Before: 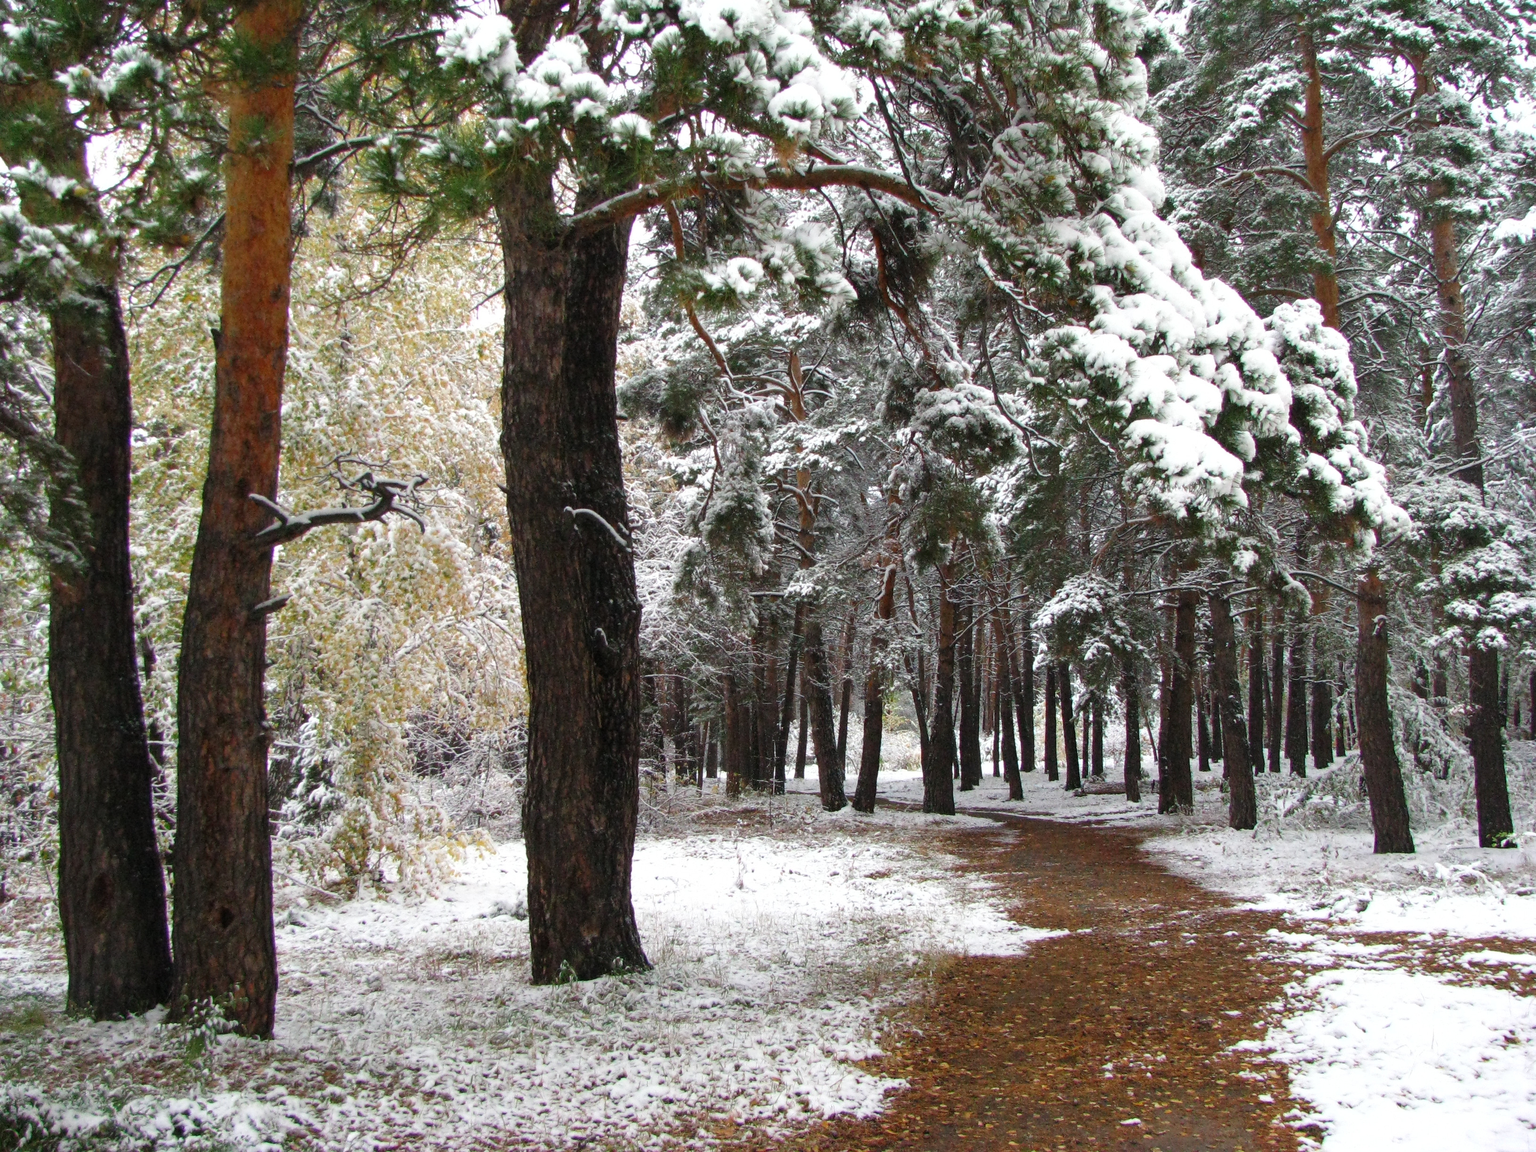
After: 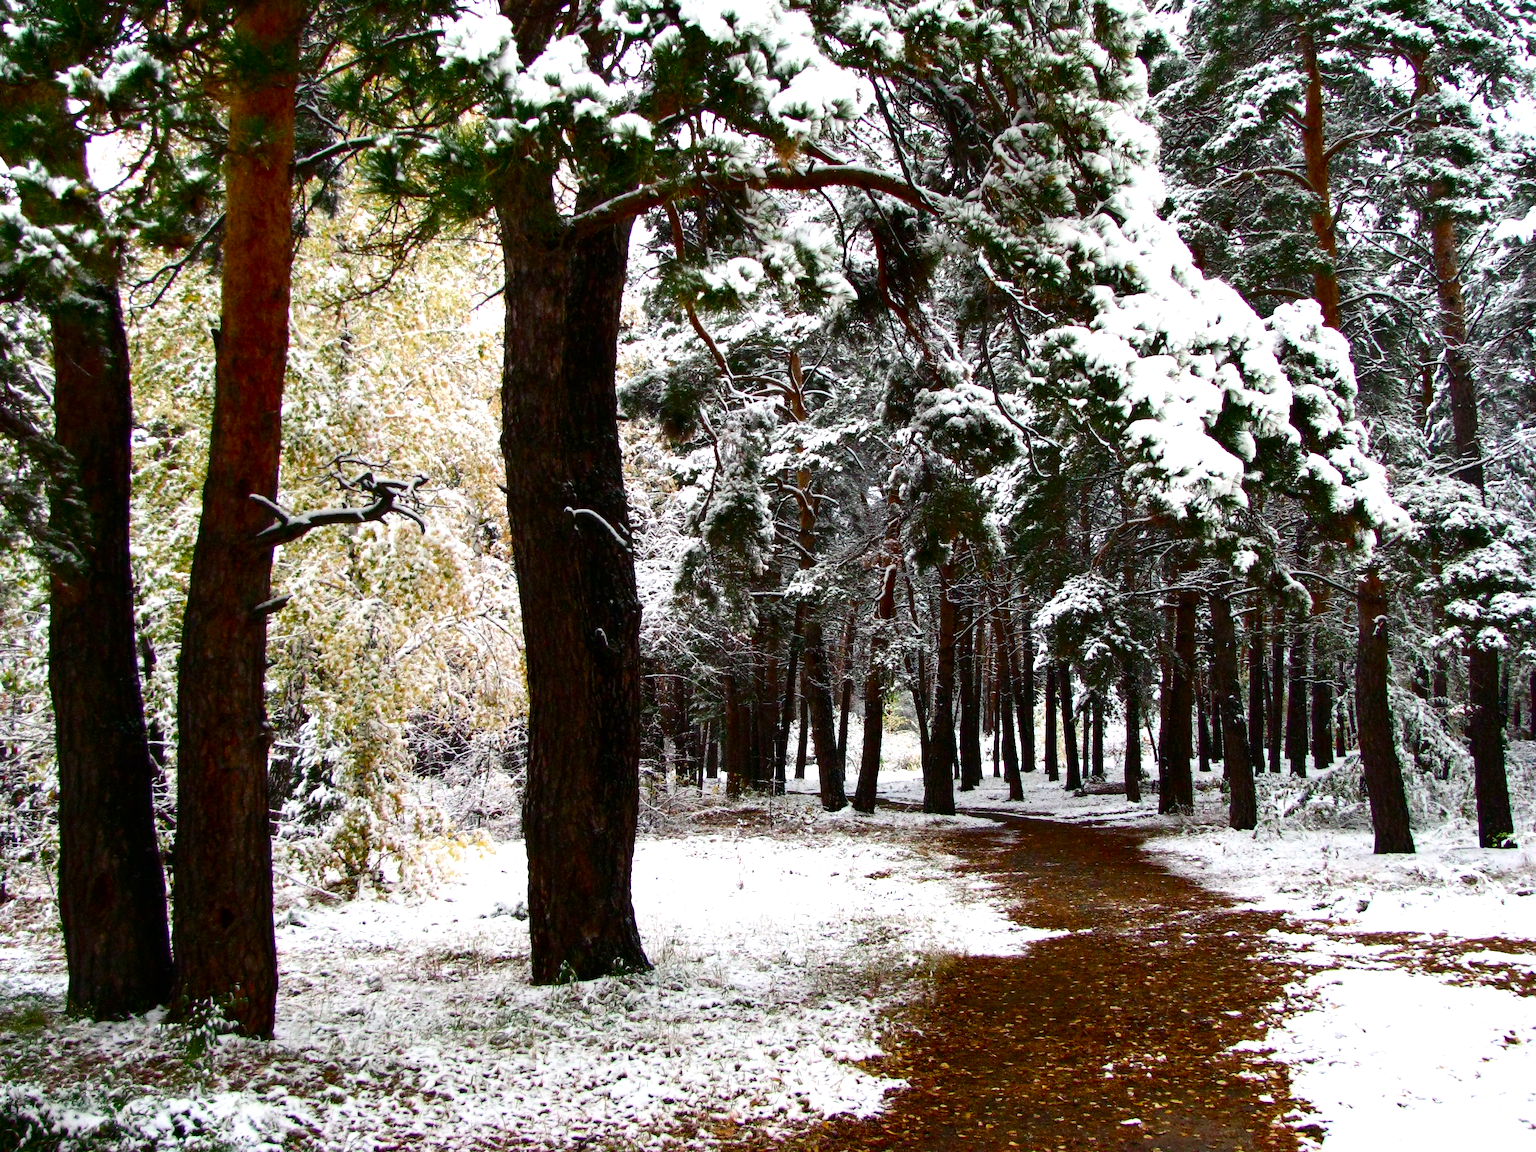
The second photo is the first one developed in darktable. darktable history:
contrast brightness saturation: contrast 0.2, brightness -0.11, saturation 0.1
color balance rgb: shadows lift › luminance -20%, power › hue 72.24°, highlights gain › luminance 15%, global offset › hue 171.6°, perceptual saturation grading › global saturation 14.09%, perceptual saturation grading › highlights -25%, perceptual saturation grading › shadows 25%, global vibrance 25%, contrast 10%
